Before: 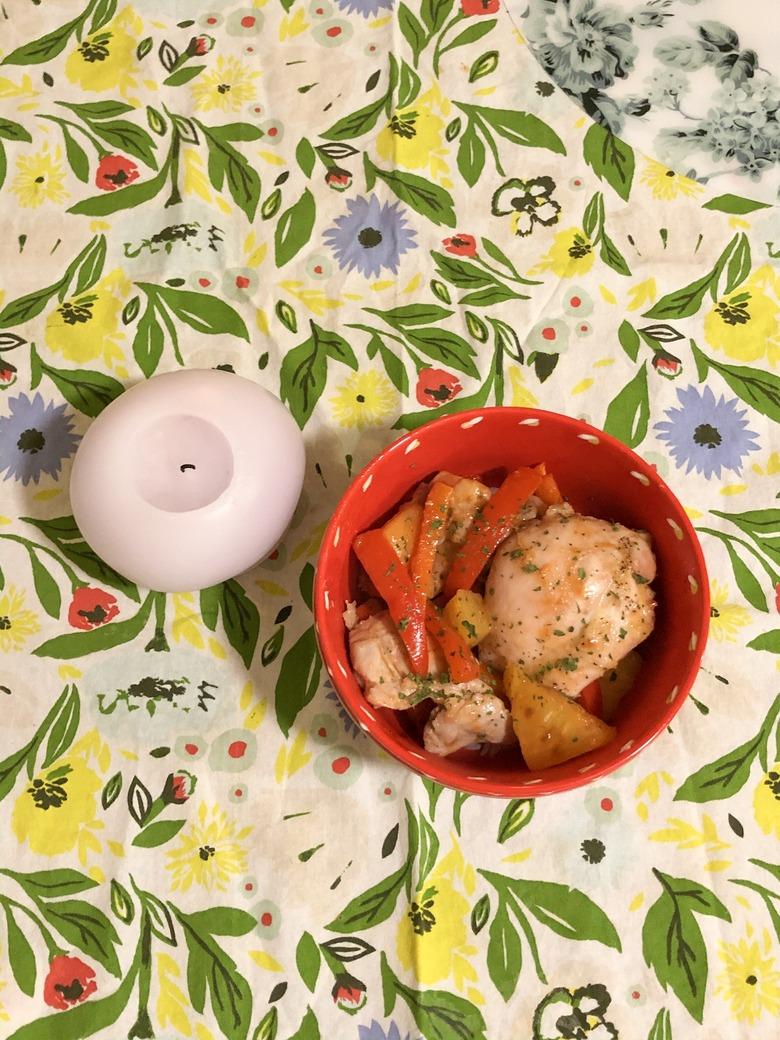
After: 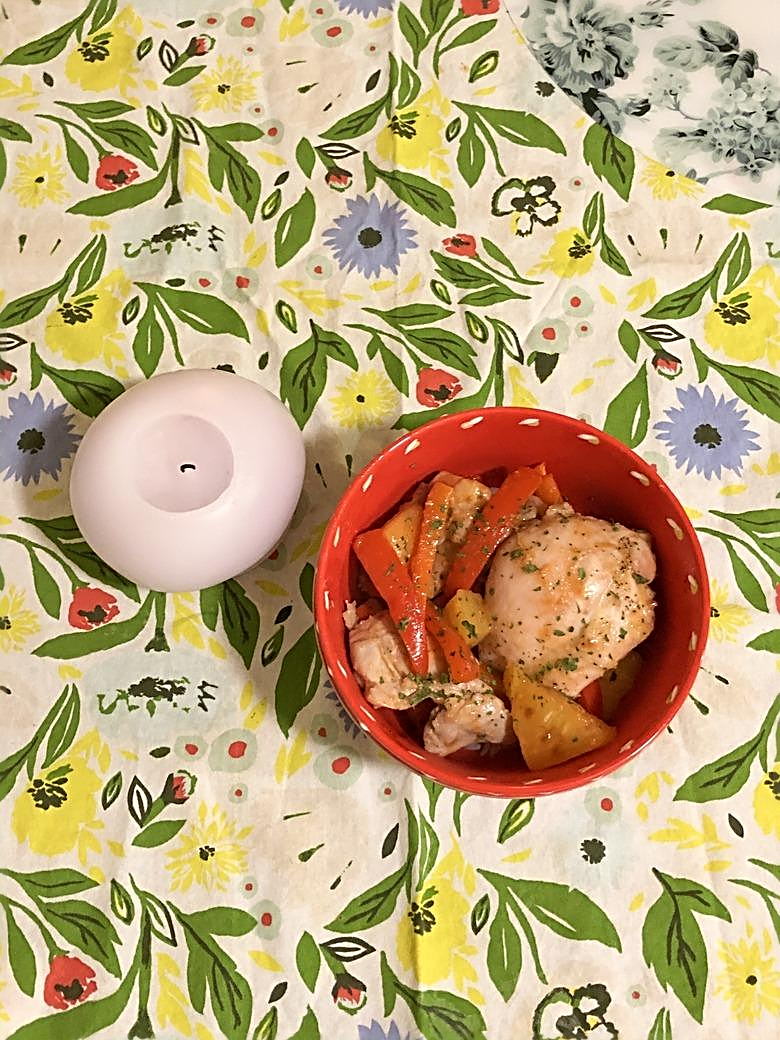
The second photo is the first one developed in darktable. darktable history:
sharpen: radius 2.547, amount 0.643
